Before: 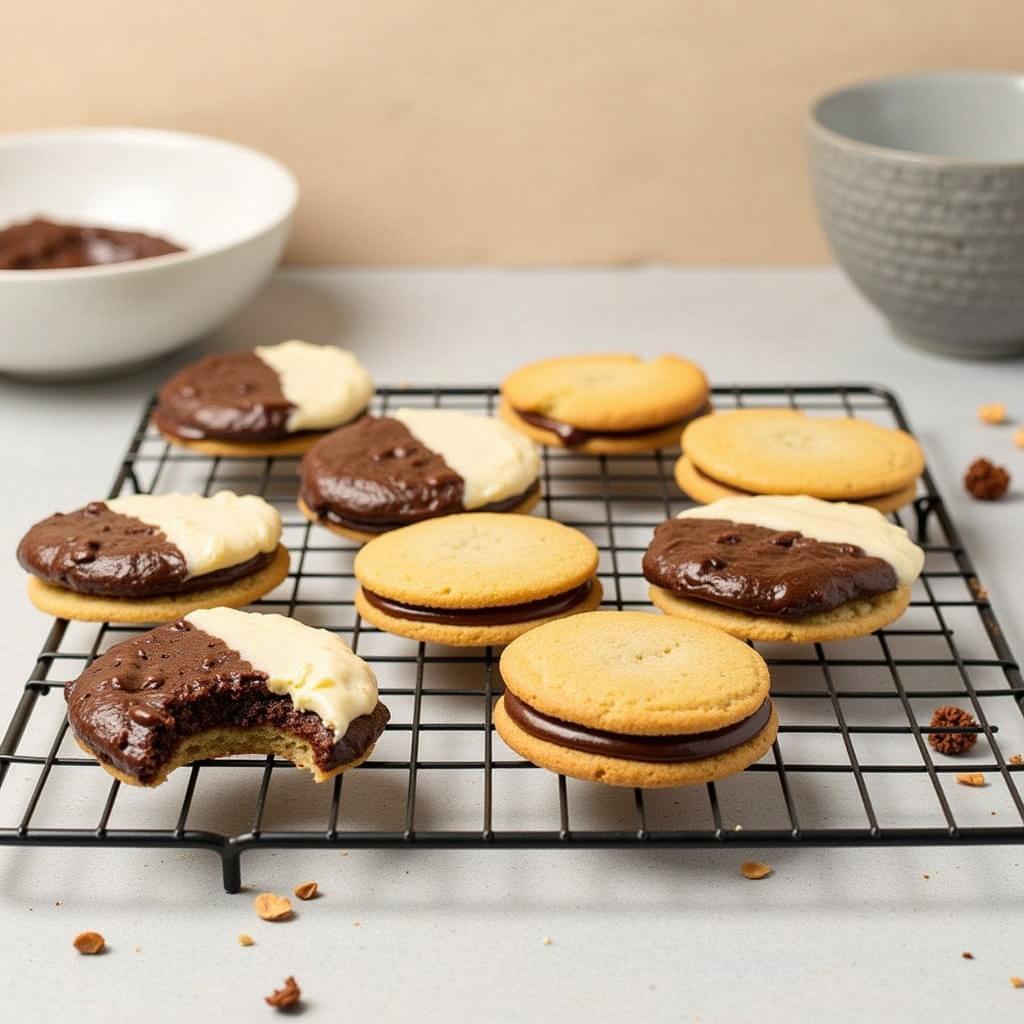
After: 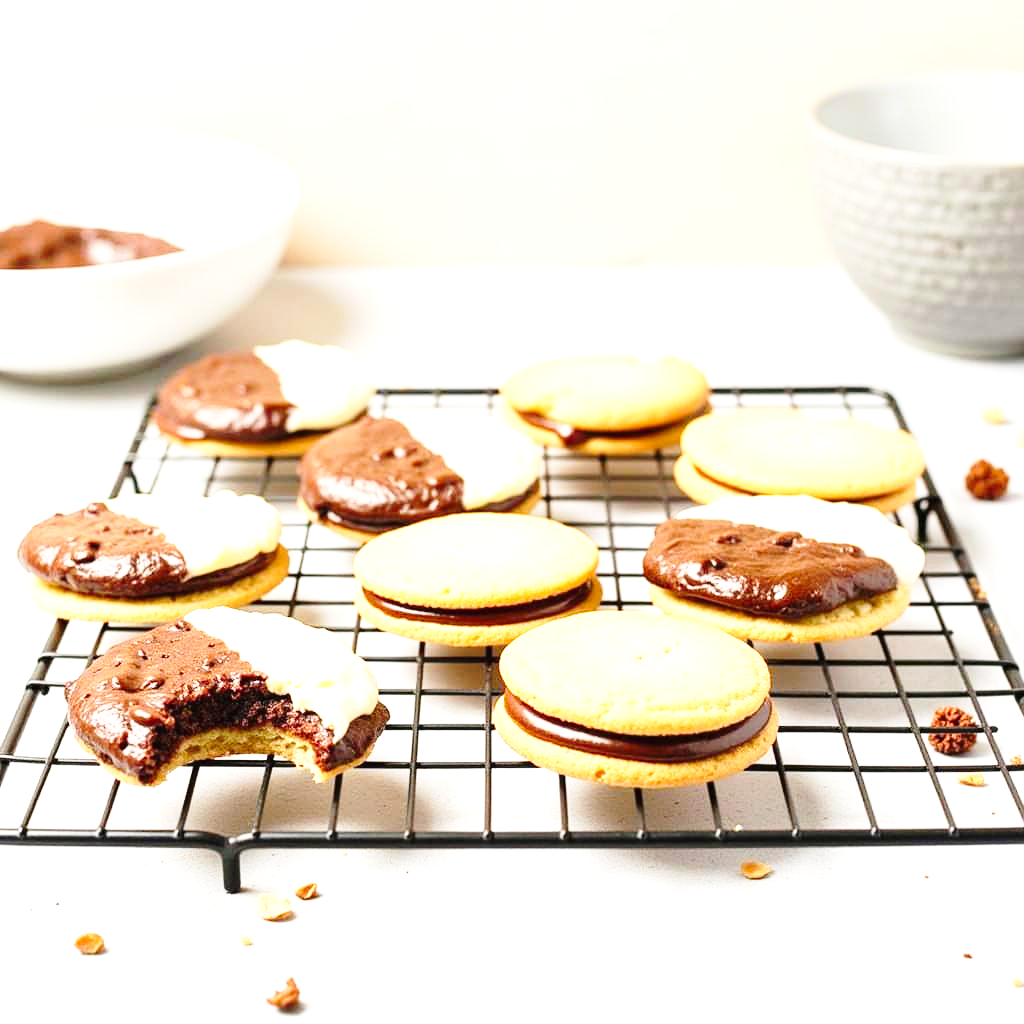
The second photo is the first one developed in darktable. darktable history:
base curve: curves: ch0 [(0, 0) (0.028, 0.03) (0.121, 0.232) (0.46, 0.748) (0.859, 0.968) (1, 1)], exposure shift 0.57, preserve colors none
exposure: black level correction 0, exposure 1.199 EV, compensate highlight preservation false
